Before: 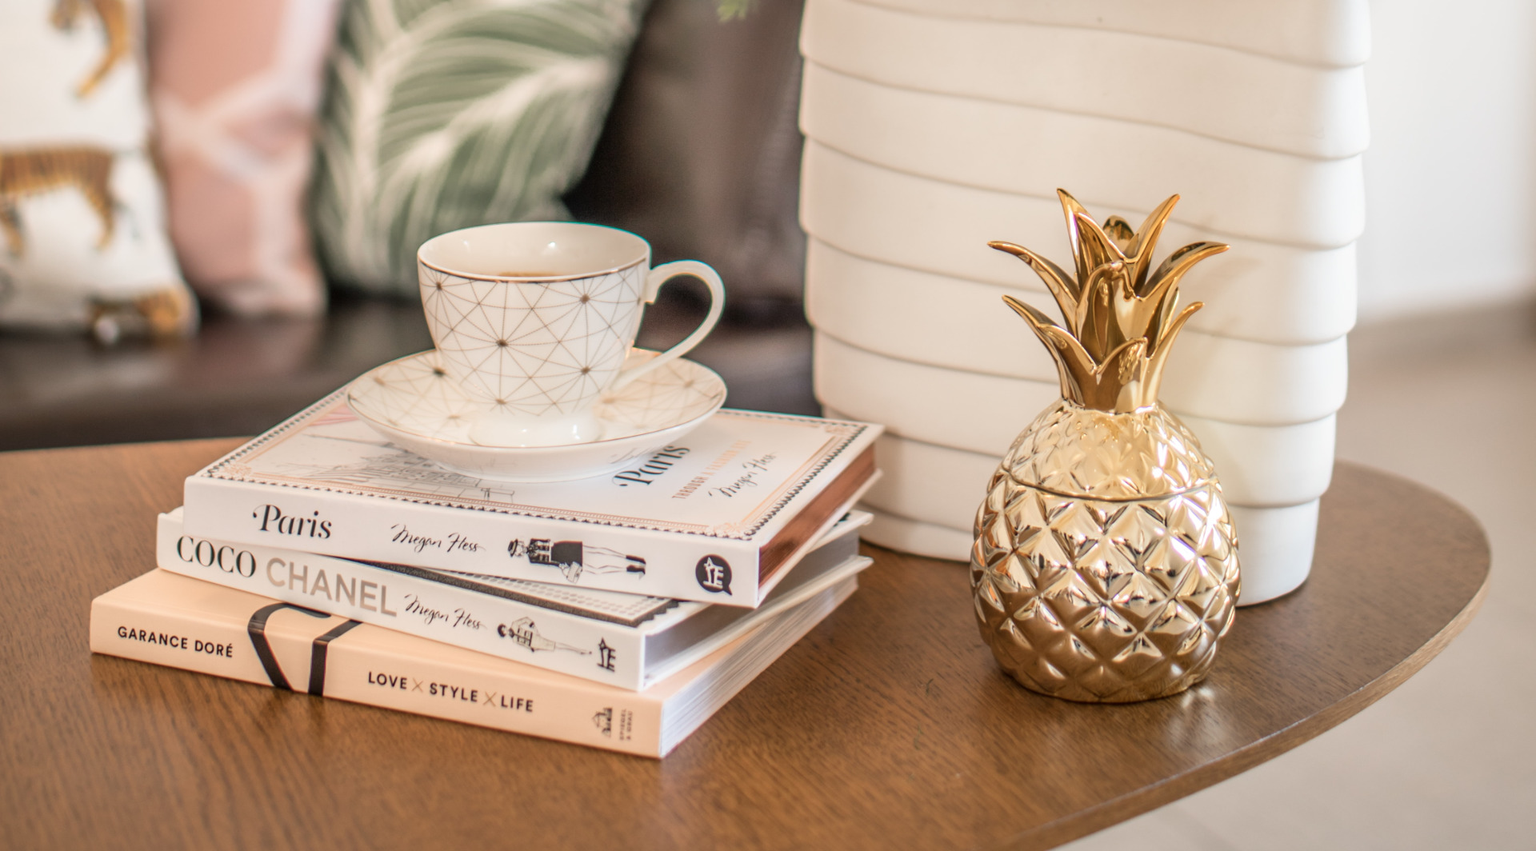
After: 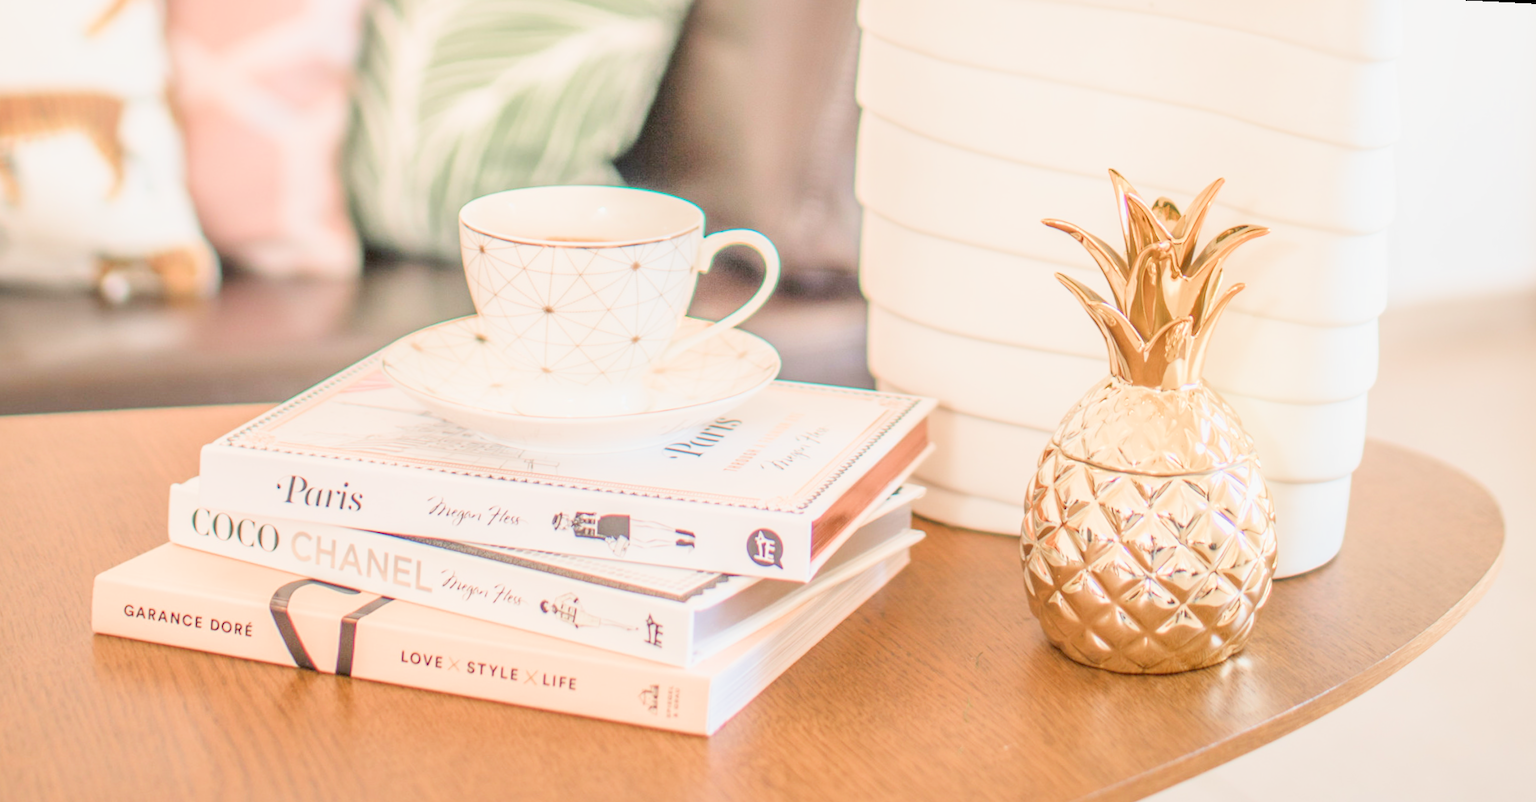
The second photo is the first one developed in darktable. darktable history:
rotate and perspective: rotation 0.679°, lens shift (horizontal) 0.136, crop left 0.009, crop right 0.991, crop top 0.078, crop bottom 0.95
filmic rgb: middle gray luminance 2.5%, black relative exposure -10 EV, white relative exposure 7 EV, threshold 6 EV, dynamic range scaling 10%, target black luminance 0%, hardness 3.19, latitude 44.39%, contrast 0.682, highlights saturation mix 5%, shadows ↔ highlights balance 13.63%, add noise in highlights 0, color science v3 (2019), use custom middle-gray values true, iterations of high-quality reconstruction 0, contrast in highlights soft, enable highlight reconstruction true
